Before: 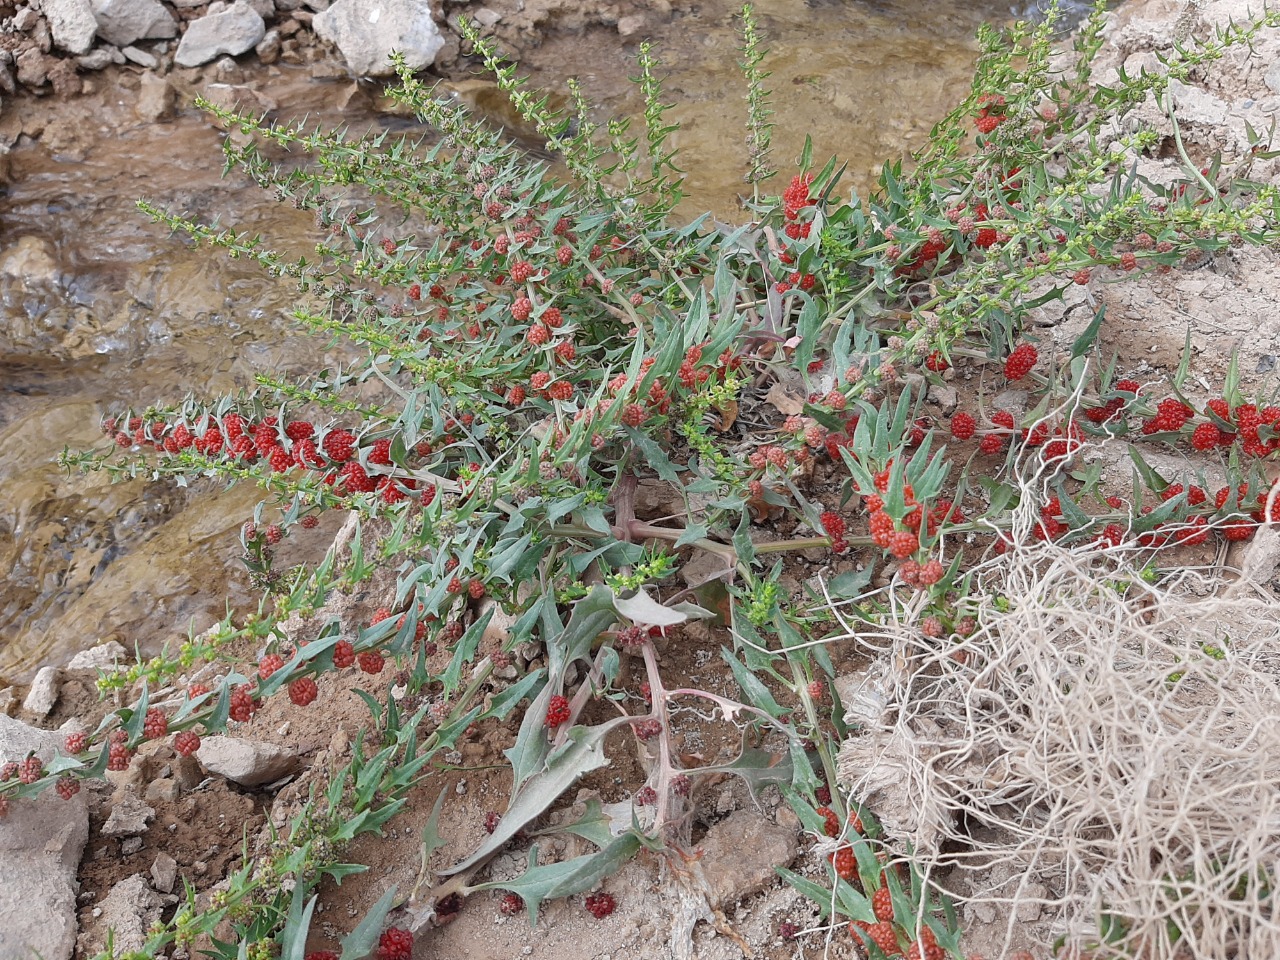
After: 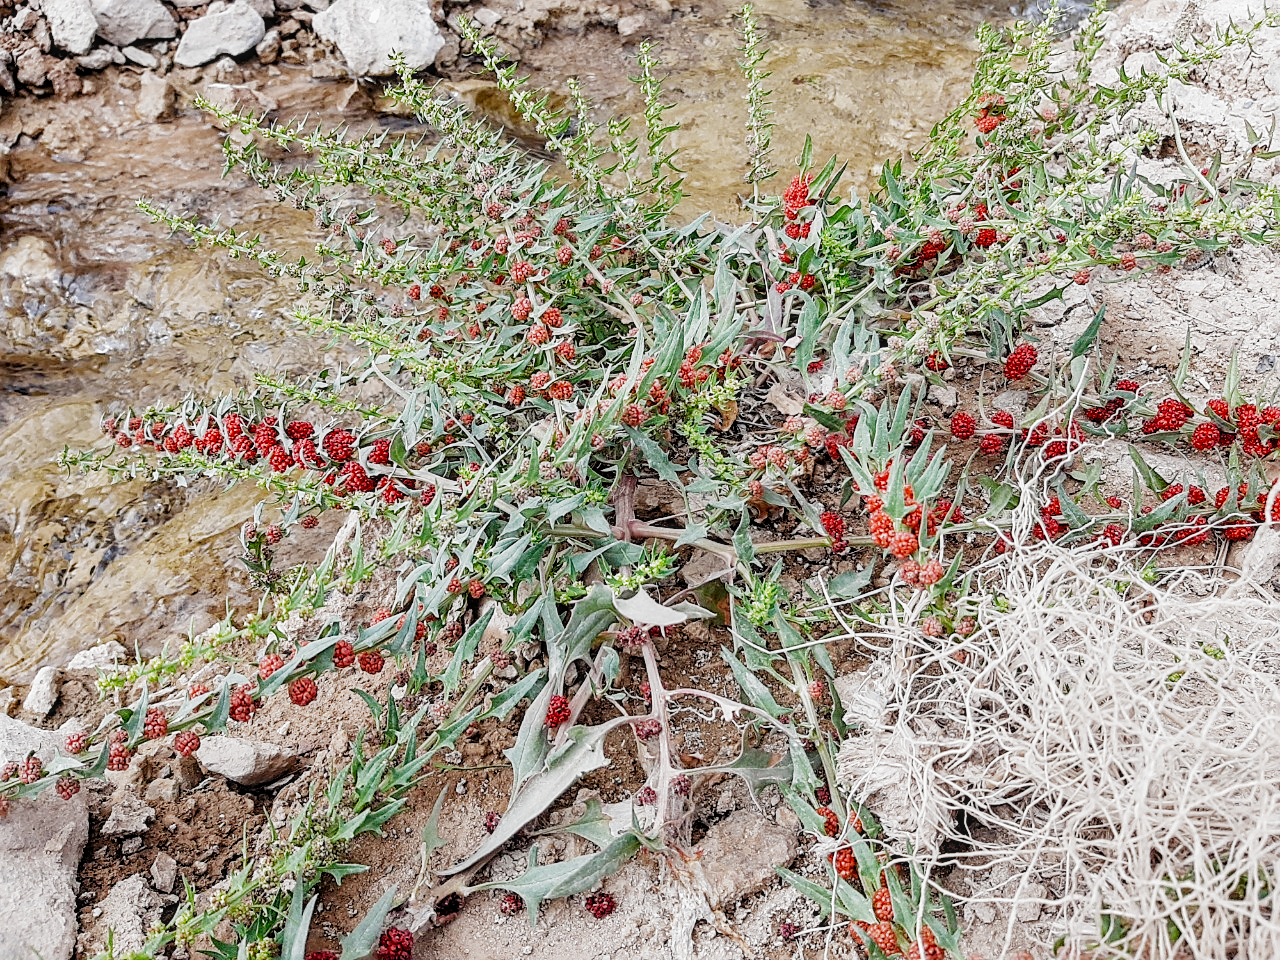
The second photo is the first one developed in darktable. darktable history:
exposure: exposure 0.559 EV, compensate exposure bias true, compensate highlight preservation false
local contrast: on, module defaults
filmic rgb: black relative exposure -5.05 EV, white relative exposure 3.99 EV, hardness 2.88, contrast 1.298, highlights saturation mix -8.95%, add noise in highlights 0.002, preserve chrominance no, color science v3 (2019), use custom middle-gray values true, iterations of high-quality reconstruction 10, contrast in highlights soft
sharpen: on, module defaults
